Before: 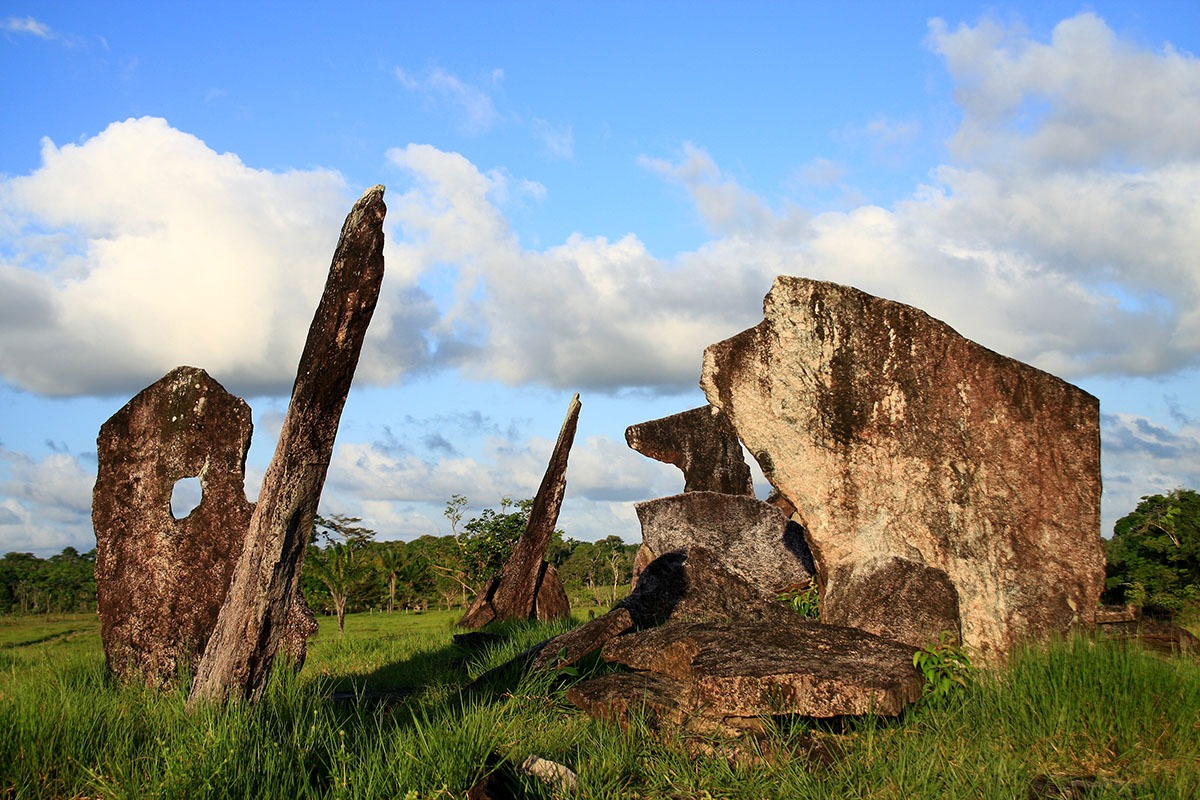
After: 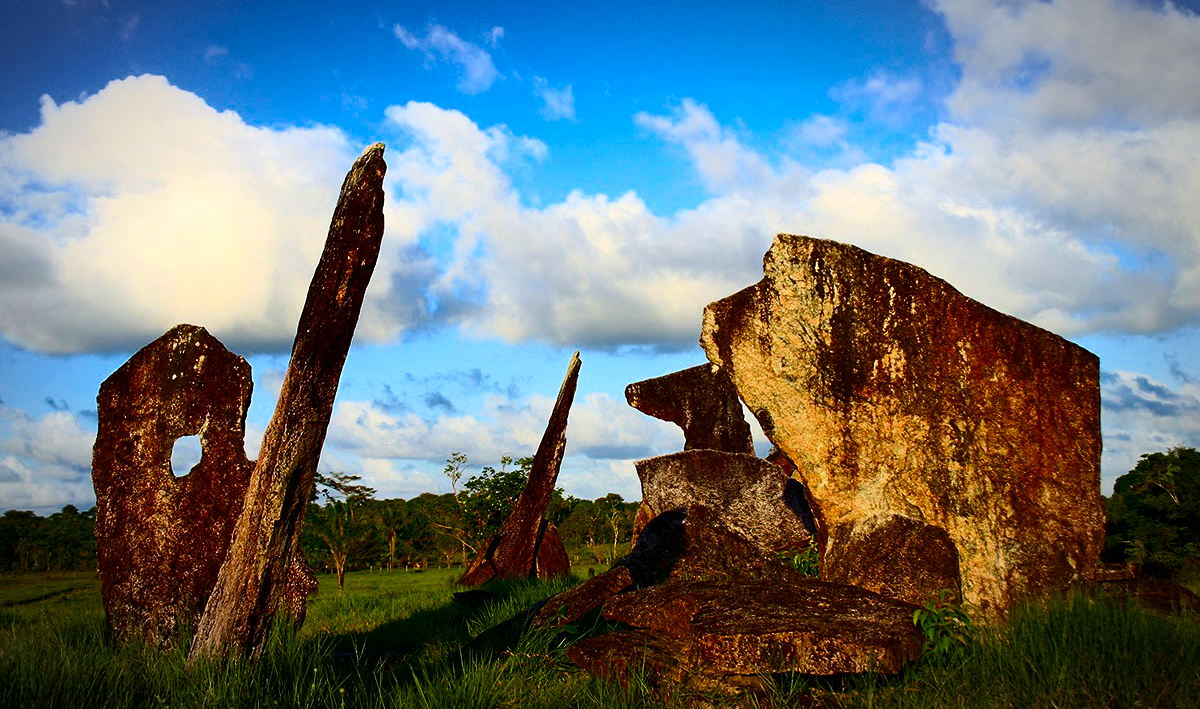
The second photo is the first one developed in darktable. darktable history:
sharpen: radius 5.321, amount 0.314, threshold 26.323
vignetting: automatic ratio true
crop and rotate: top 5.49%, bottom 5.857%
color balance rgb: perceptual saturation grading › global saturation 30.709%, global vibrance 16.515%, saturation formula JzAzBz (2021)
contrast brightness saturation: contrast 0.192, brightness -0.102, saturation 0.205
